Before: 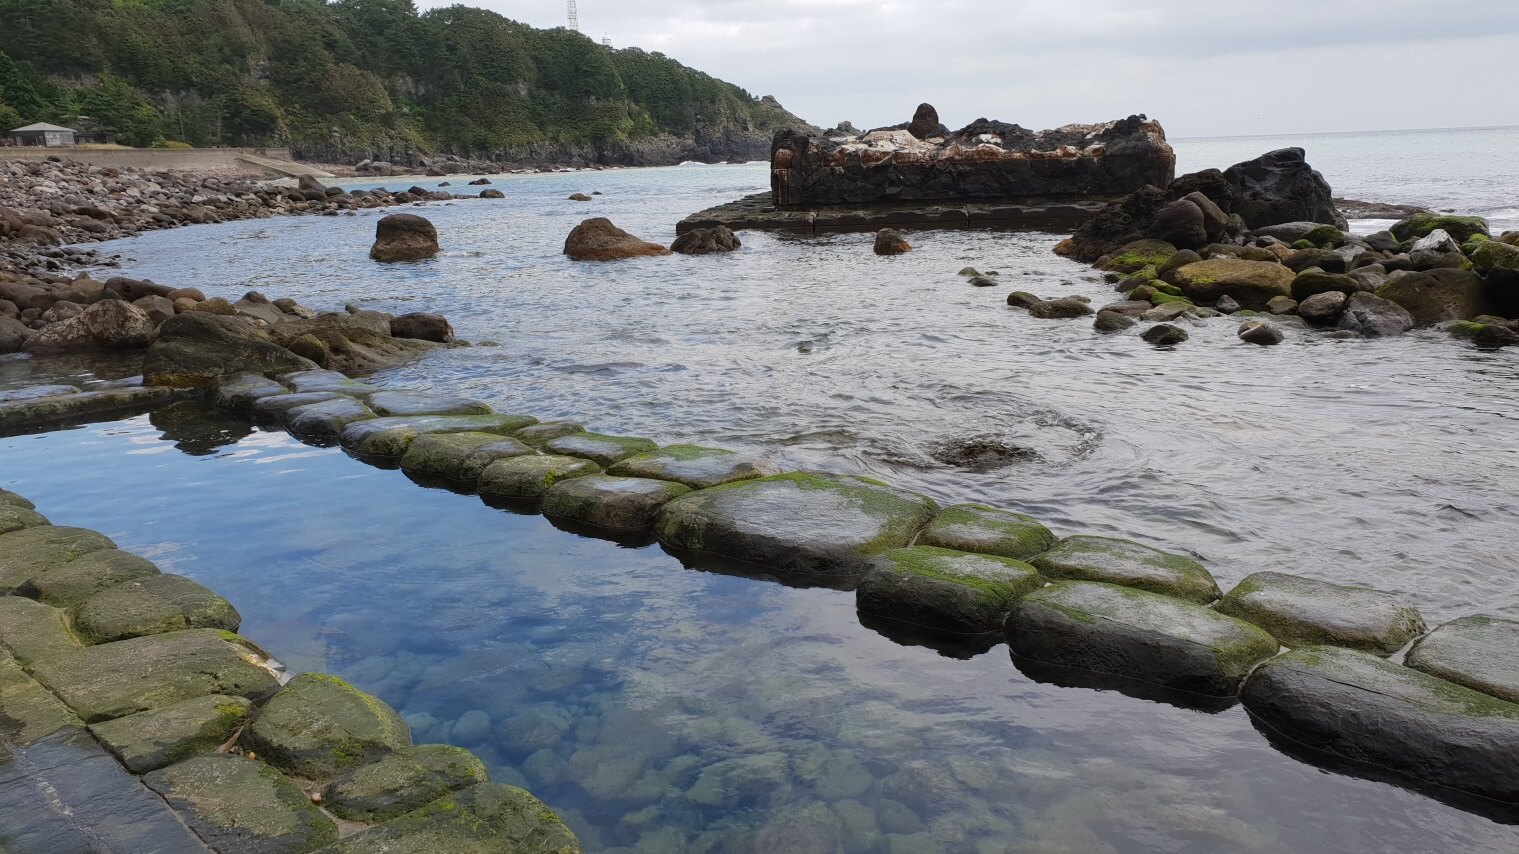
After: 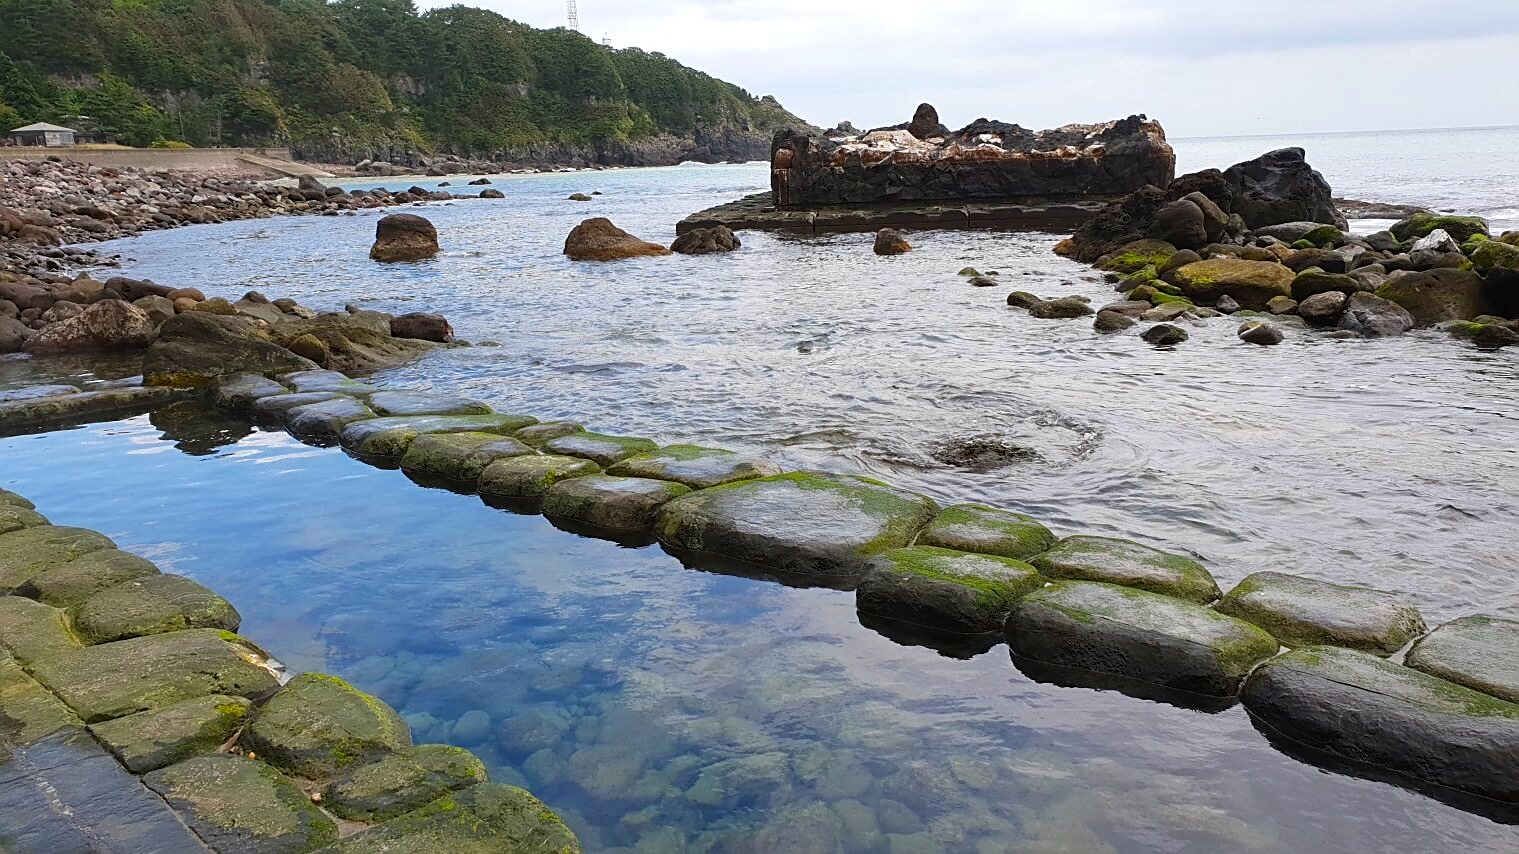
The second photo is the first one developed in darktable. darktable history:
sharpen: on, module defaults
exposure: exposure 0.3 EV, compensate highlight preservation false
color balance rgb: perceptual saturation grading › global saturation 20%, global vibrance 20%
